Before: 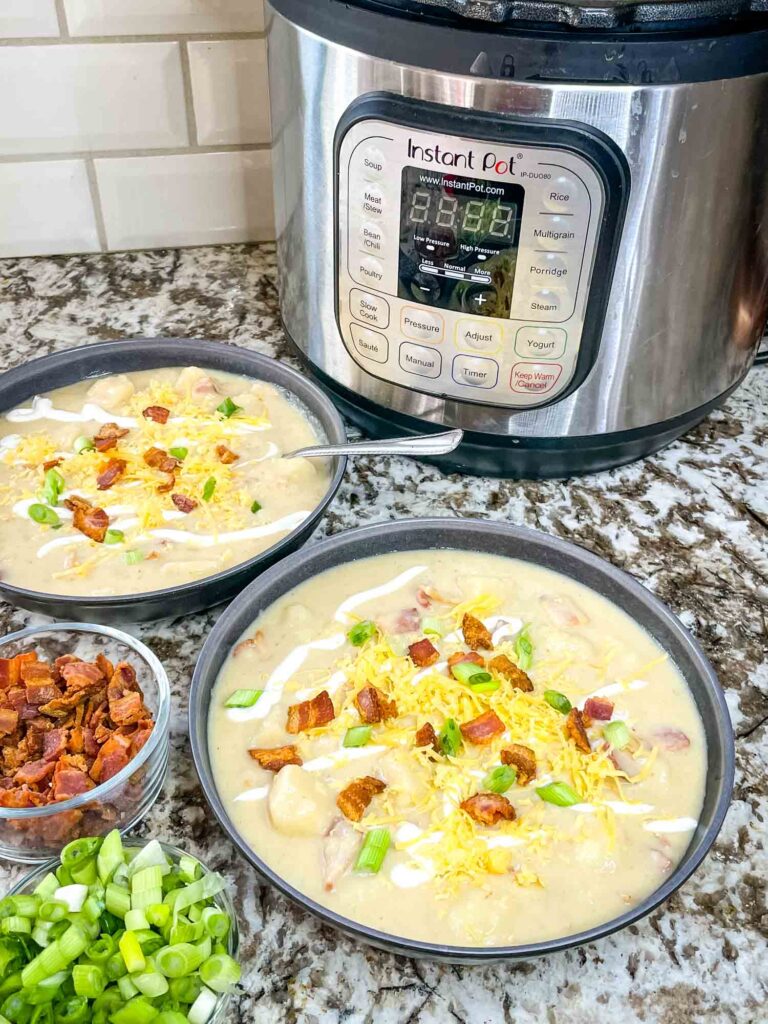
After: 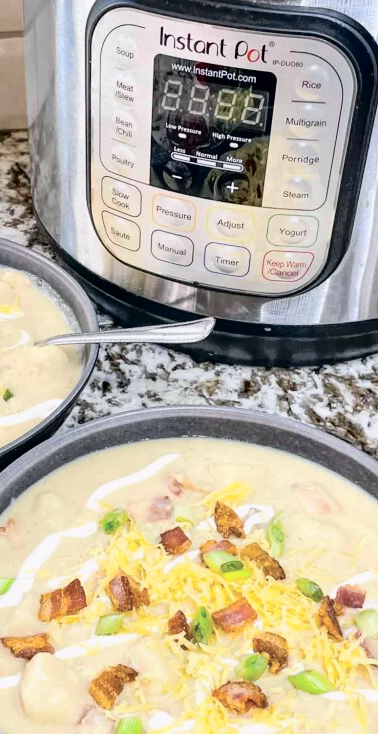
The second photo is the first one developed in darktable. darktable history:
tone curve: curves: ch0 [(0, 0) (0.105, 0.044) (0.195, 0.128) (0.283, 0.283) (0.384, 0.404) (0.485, 0.531) (0.635, 0.7) (0.832, 0.858) (1, 0.977)]; ch1 [(0, 0) (0.161, 0.092) (0.35, 0.33) (0.379, 0.401) (0.448, 0.478) (0.498, 0.503) (0.531, 0.537) (0.586, 0.563) (0.687, 0.648) (1, 1)]; ch2 [(0, 0) (0.359, 0.372) (0.437, 0.437) (0.483, 0.484) (0.53, 0.515) (0.556, 0.553) (0.635, 0.589) (1, 1)], color space Lab, independent channels, preserve colors none
crop: left 32.36%, top 10.954%, right 18.339%, bottom 17.359%
